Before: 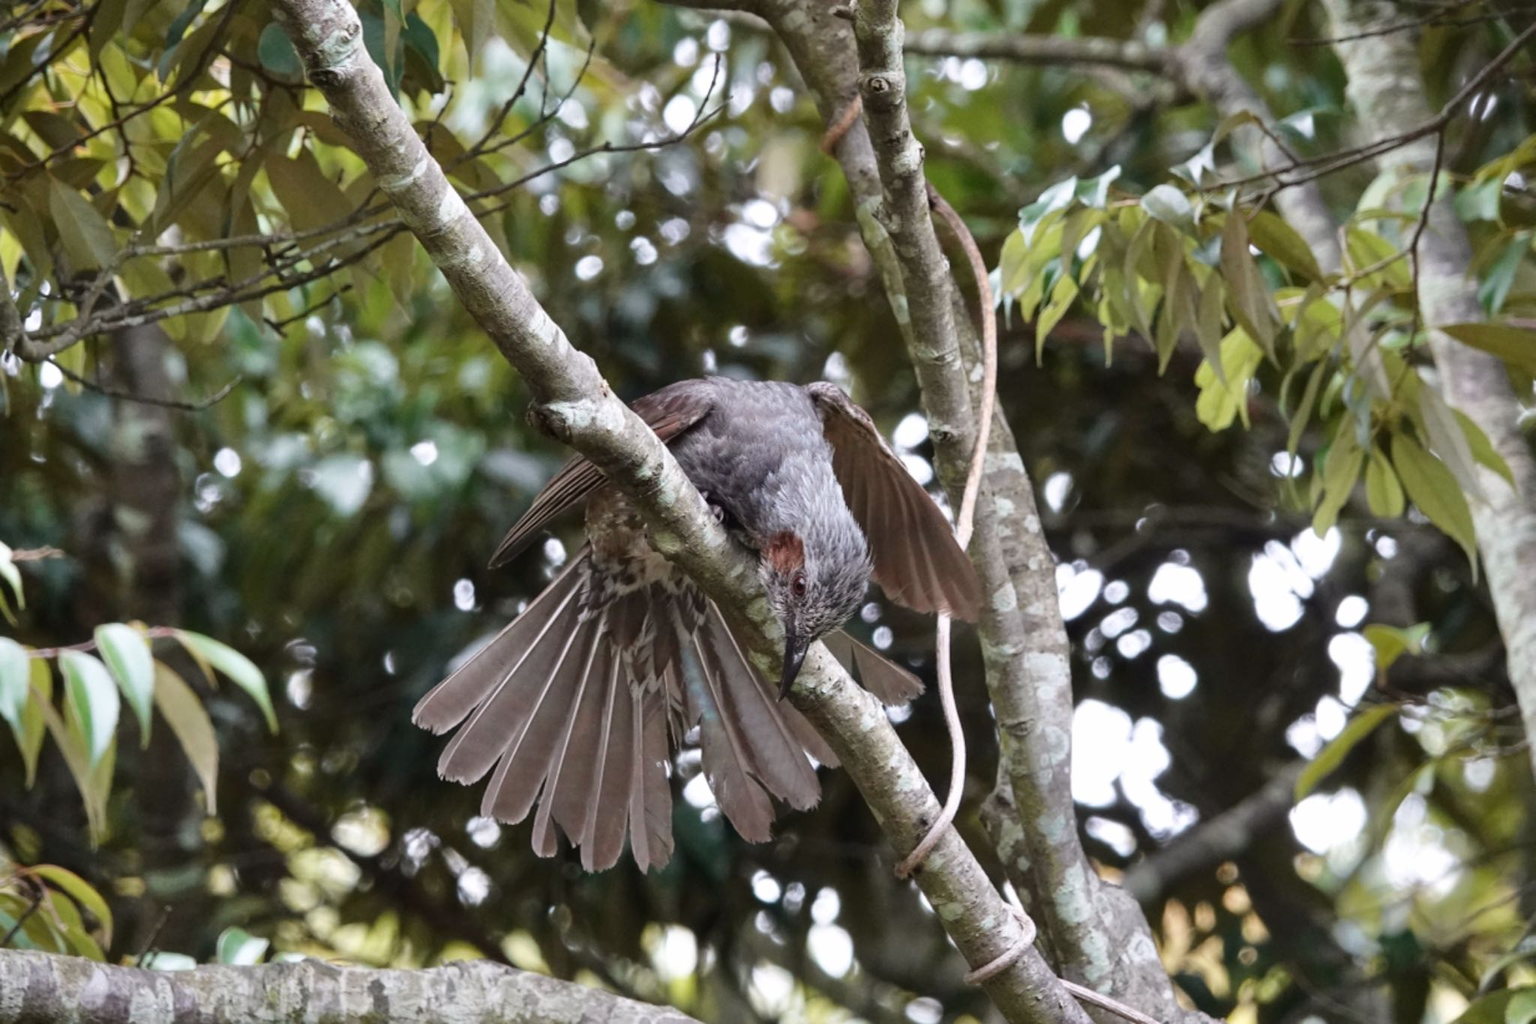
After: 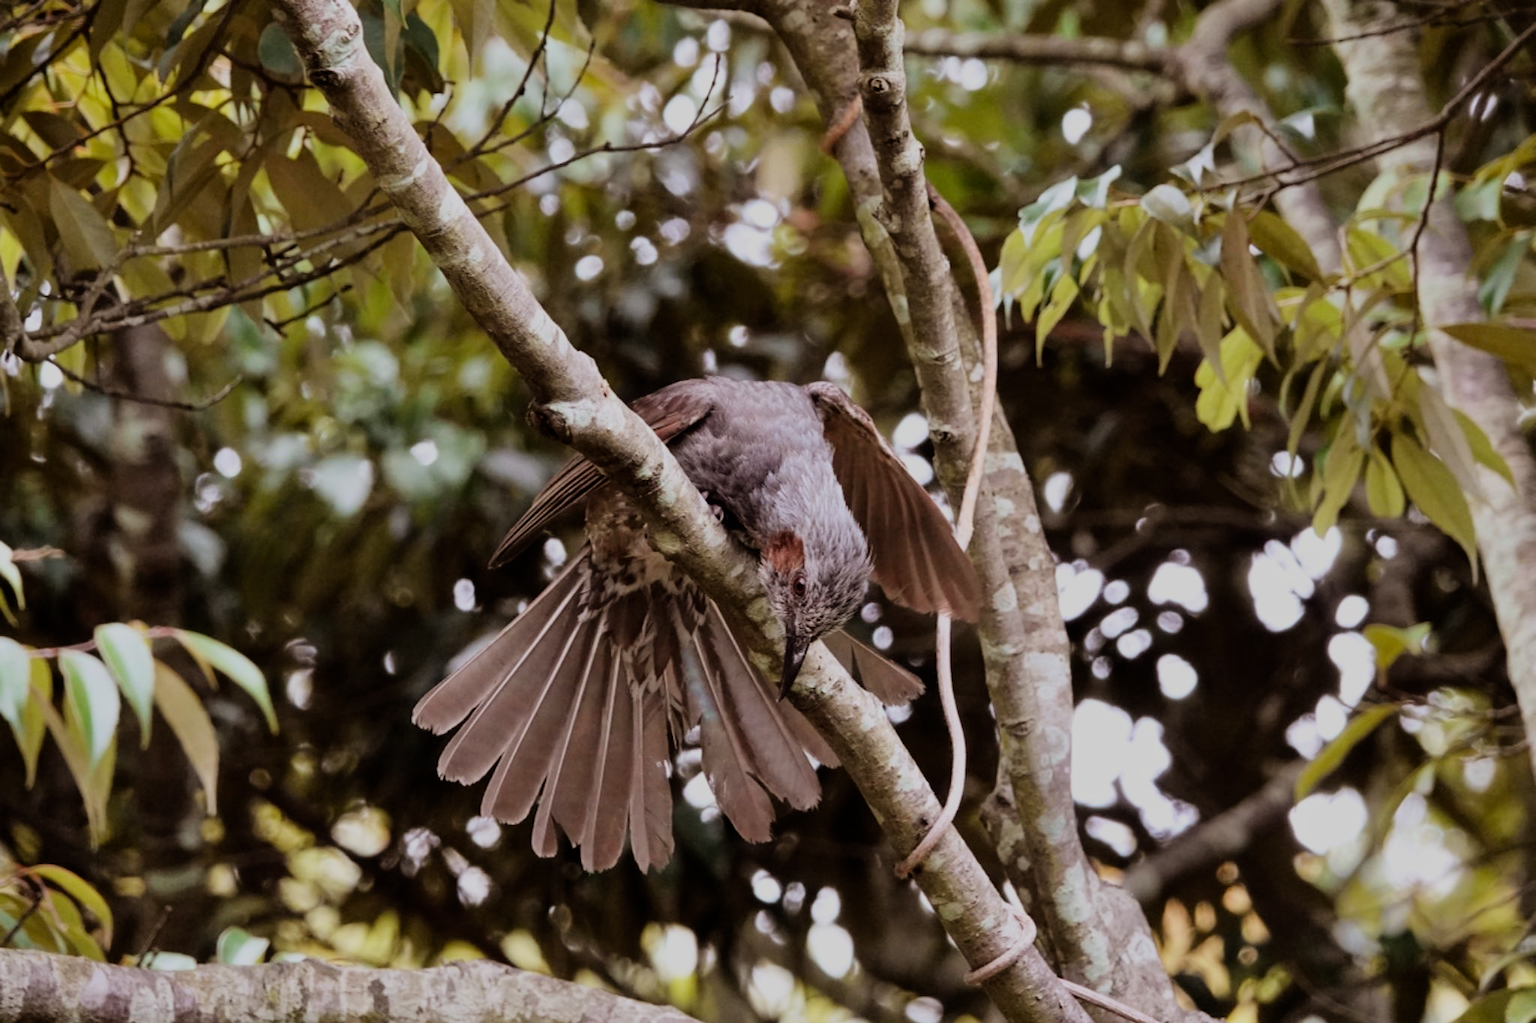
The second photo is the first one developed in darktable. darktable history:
rgb levels: mode RGB, independent channels, levels [[0, 0.5, 1], [0, 0.521, 1], [0, 0.536, 1]]
filmic rgb: black relative exposure -7.15 EV, white relative exposure 5.36 EV, hardness 3.02, color science v6 (2022)
tone equalizer: on, module defaults
